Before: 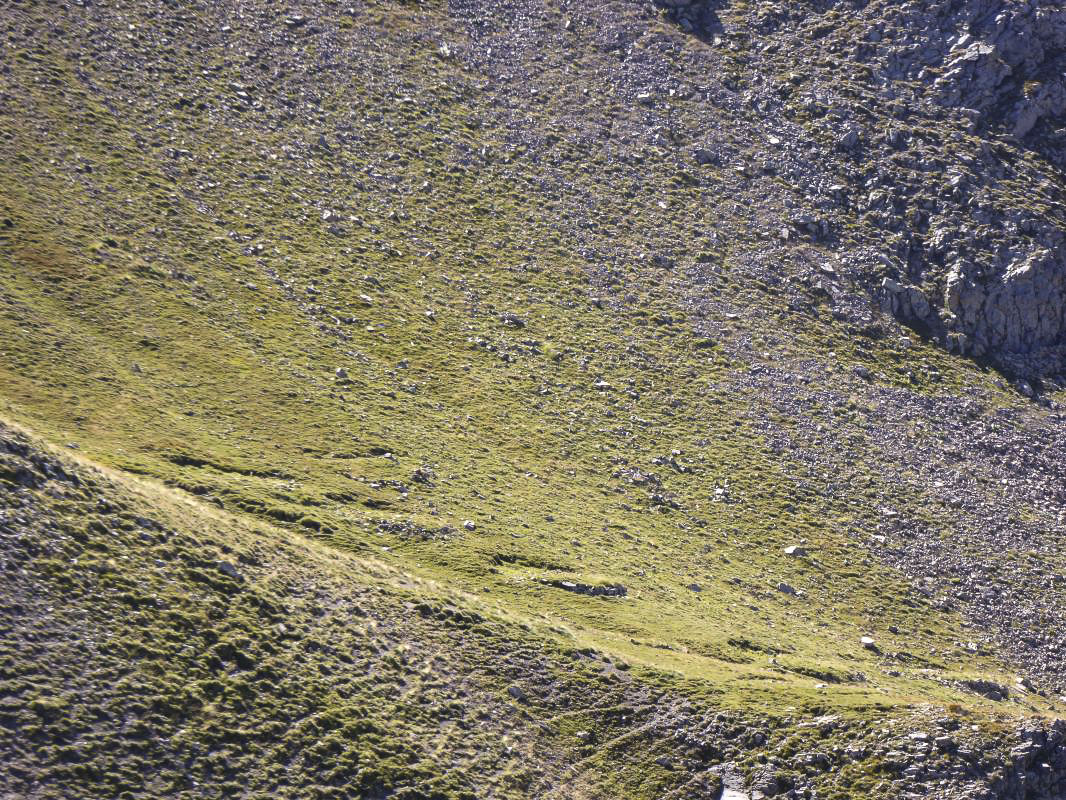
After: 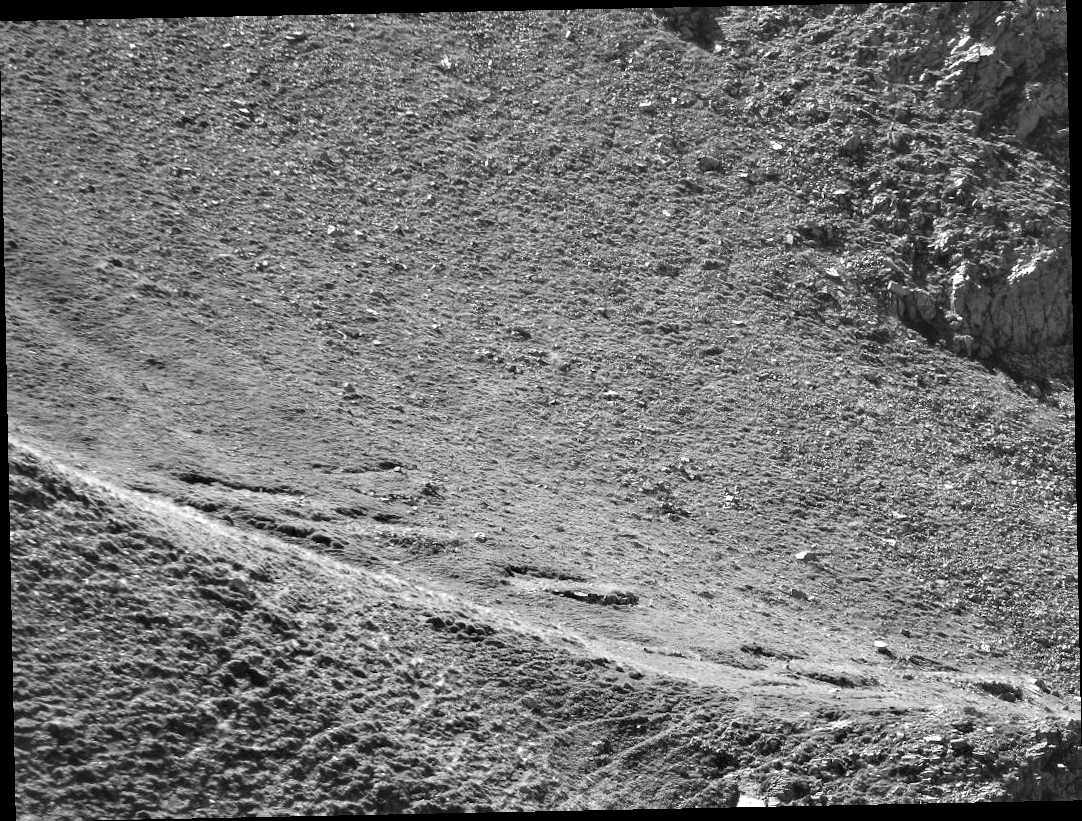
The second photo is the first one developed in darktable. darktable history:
contrast equalizer: y [[0.514, 0.573, 0.581, 0.508, 0.5, 0.5], [0.5 ×6], [0.5 ×6], [0 ×6], [0 ×6]]
rotate and perspective: rotation -1.17°, automatic cropping off
monochrome: on, module defaults
